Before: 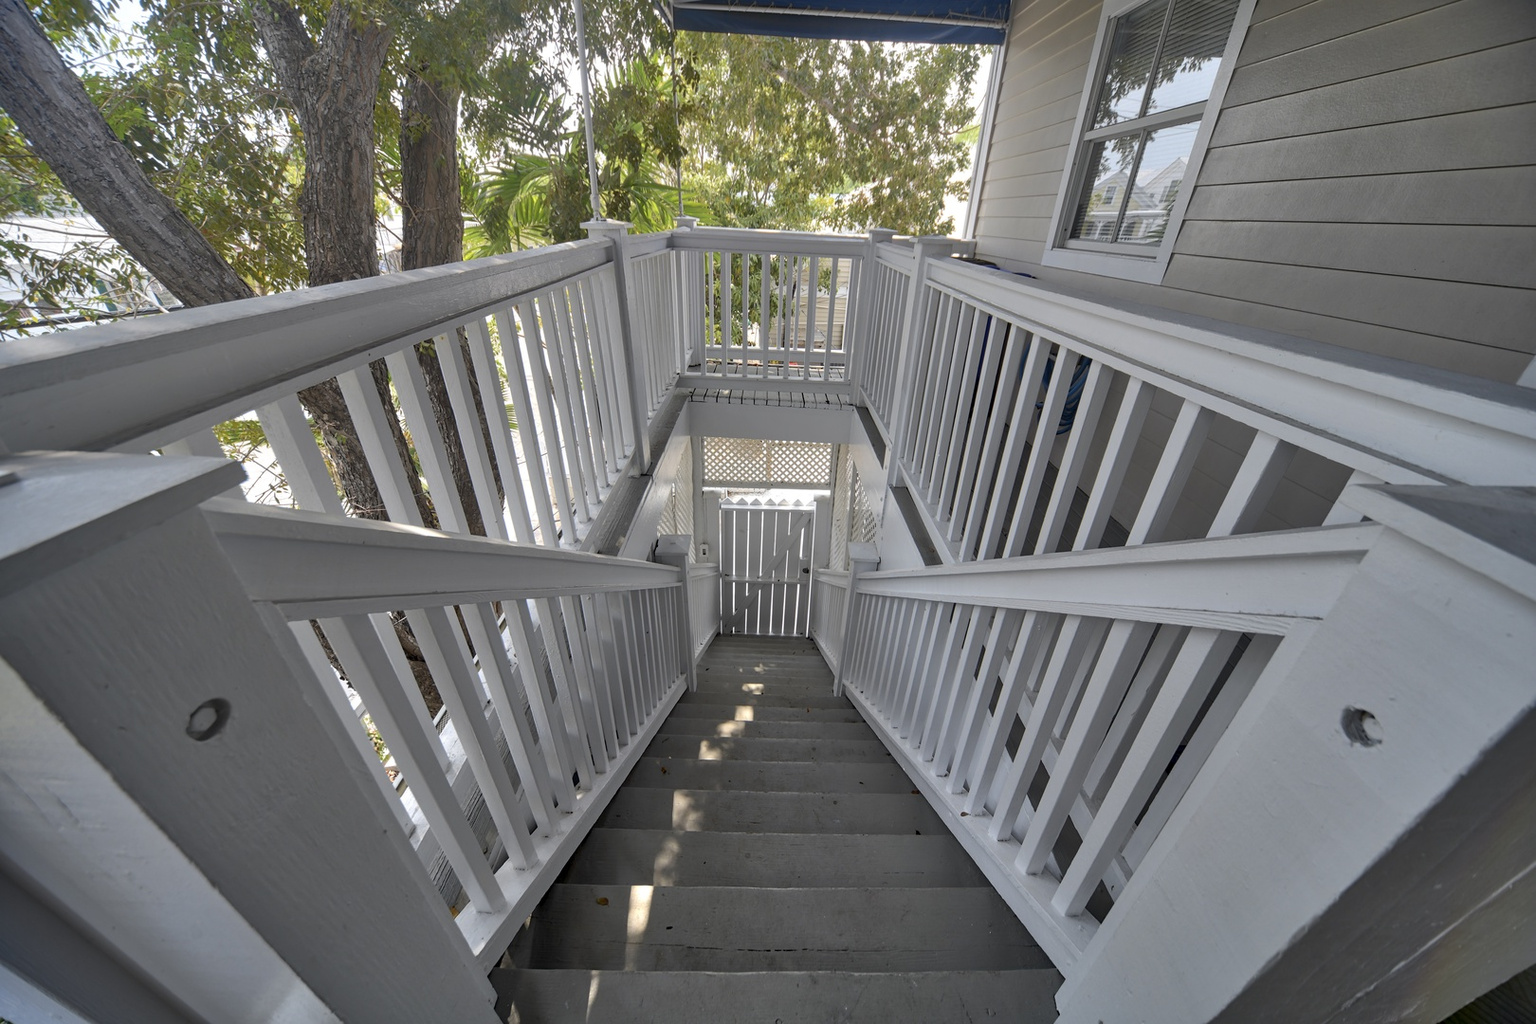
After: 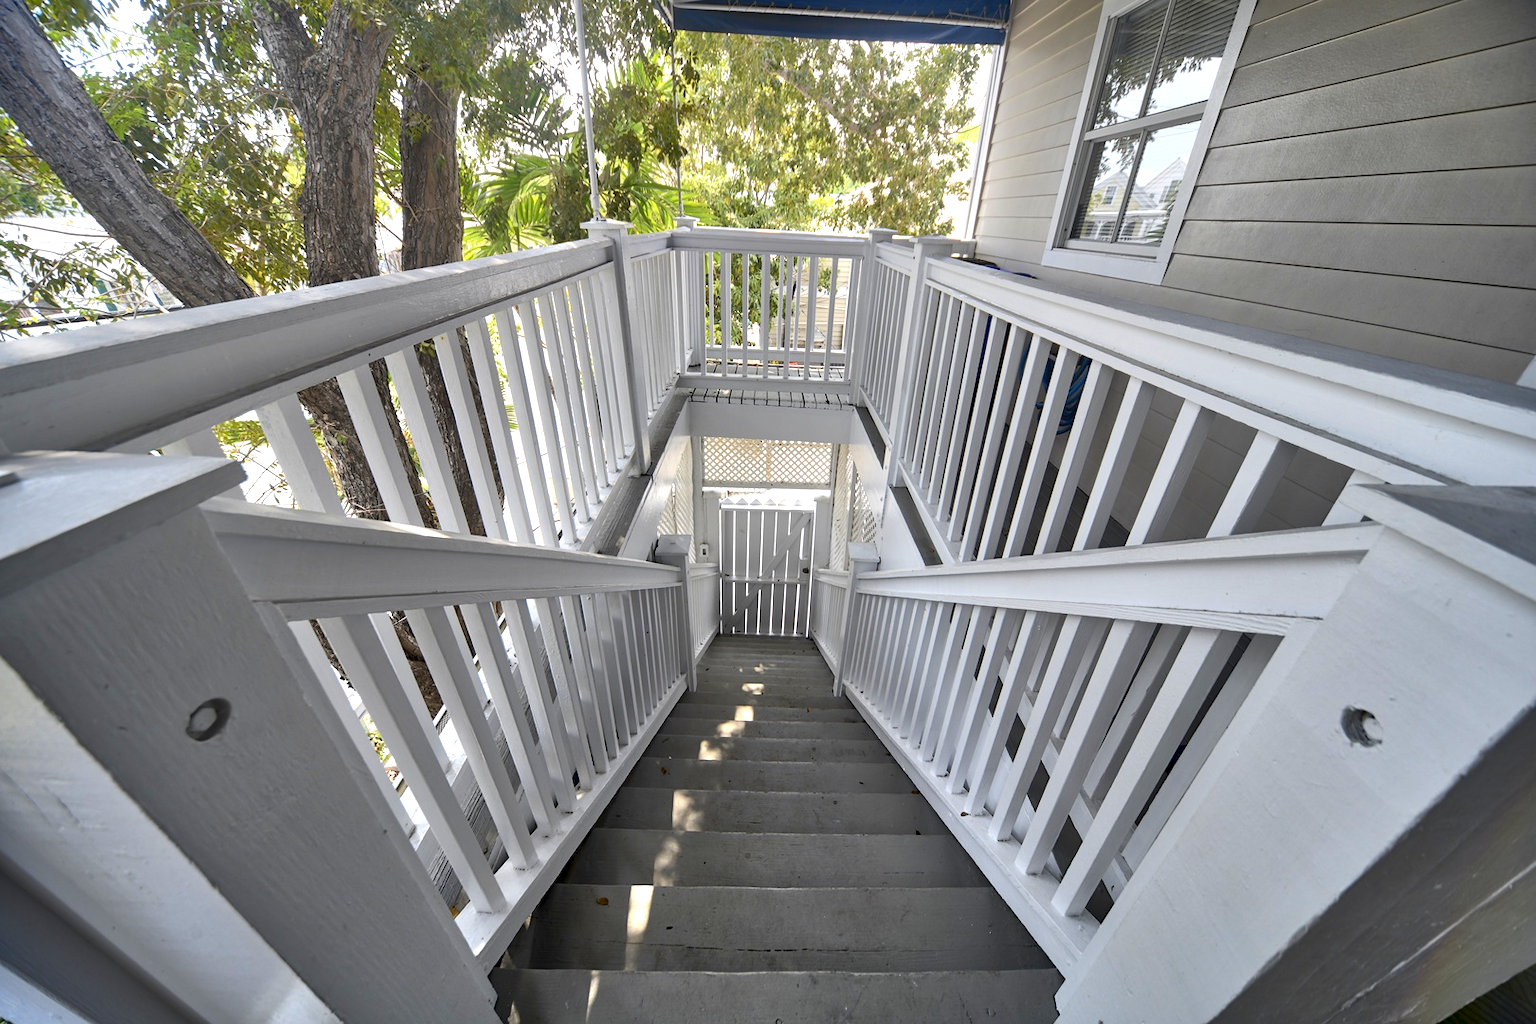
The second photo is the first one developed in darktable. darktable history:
exposure: black level correction 0, exposure 0.7 EV, compensate exposure bias true, compensate highlight preservation false
contrast brightness saturation: contrast 0.13, brightness -0.05, saturation 0.16
